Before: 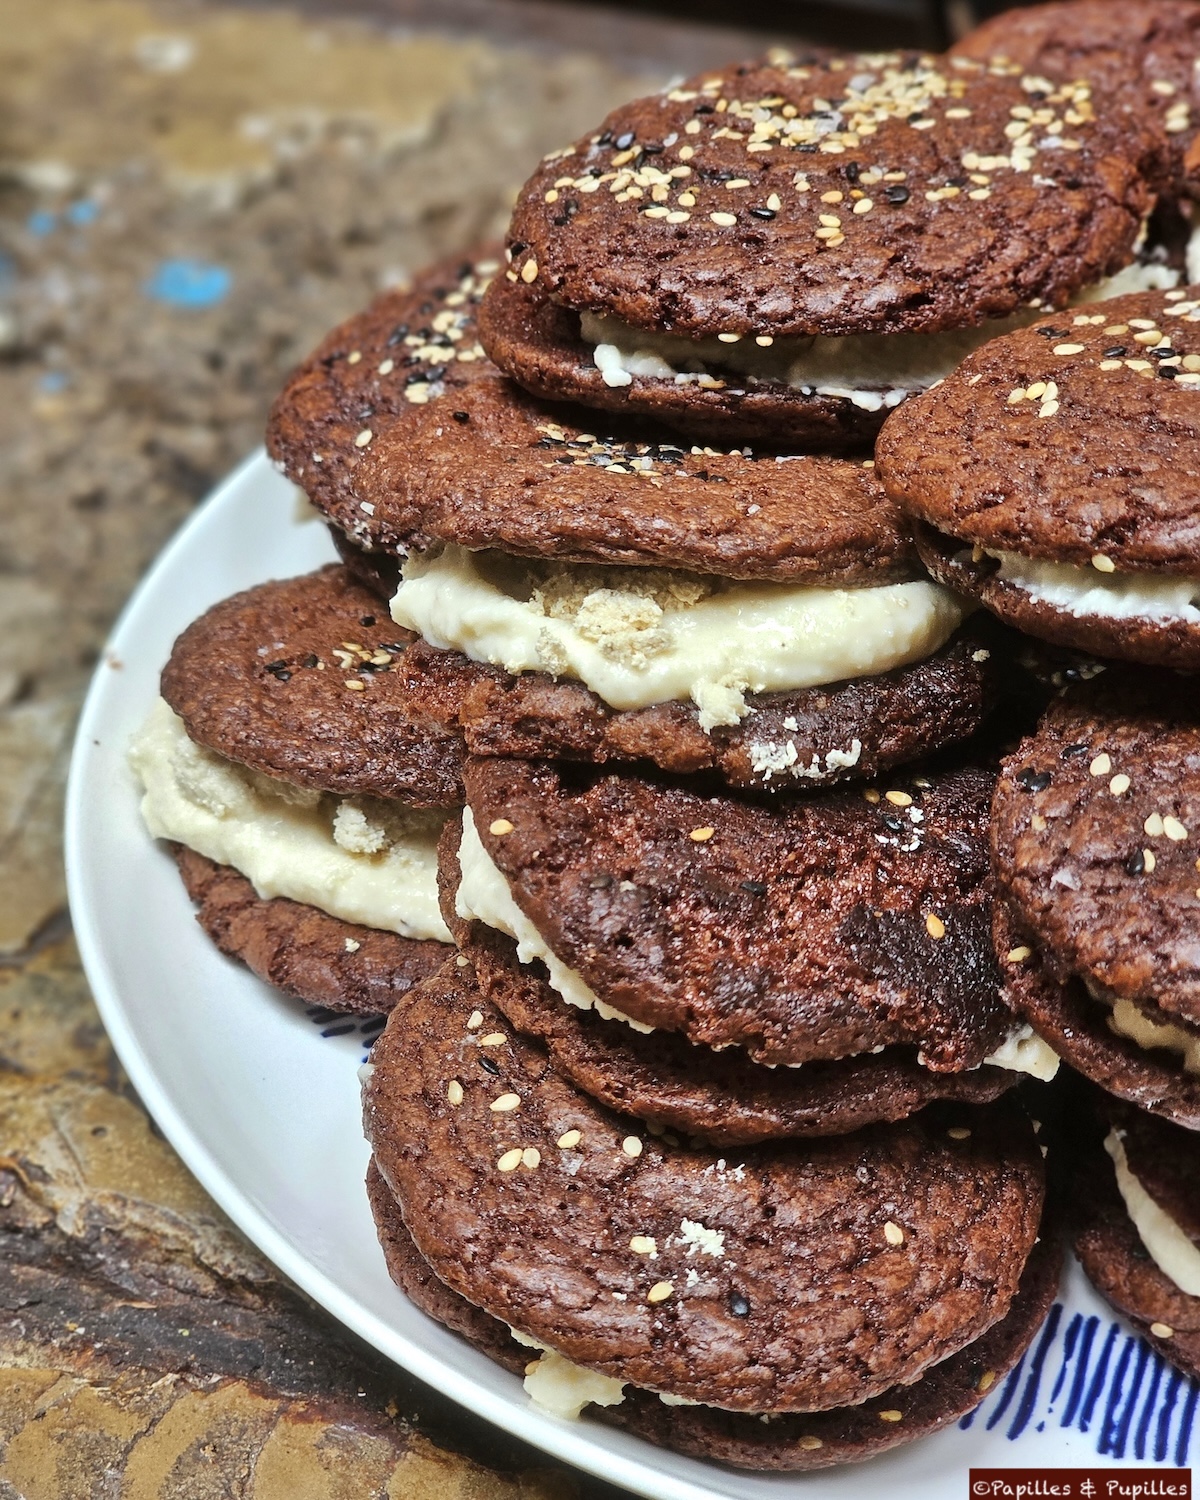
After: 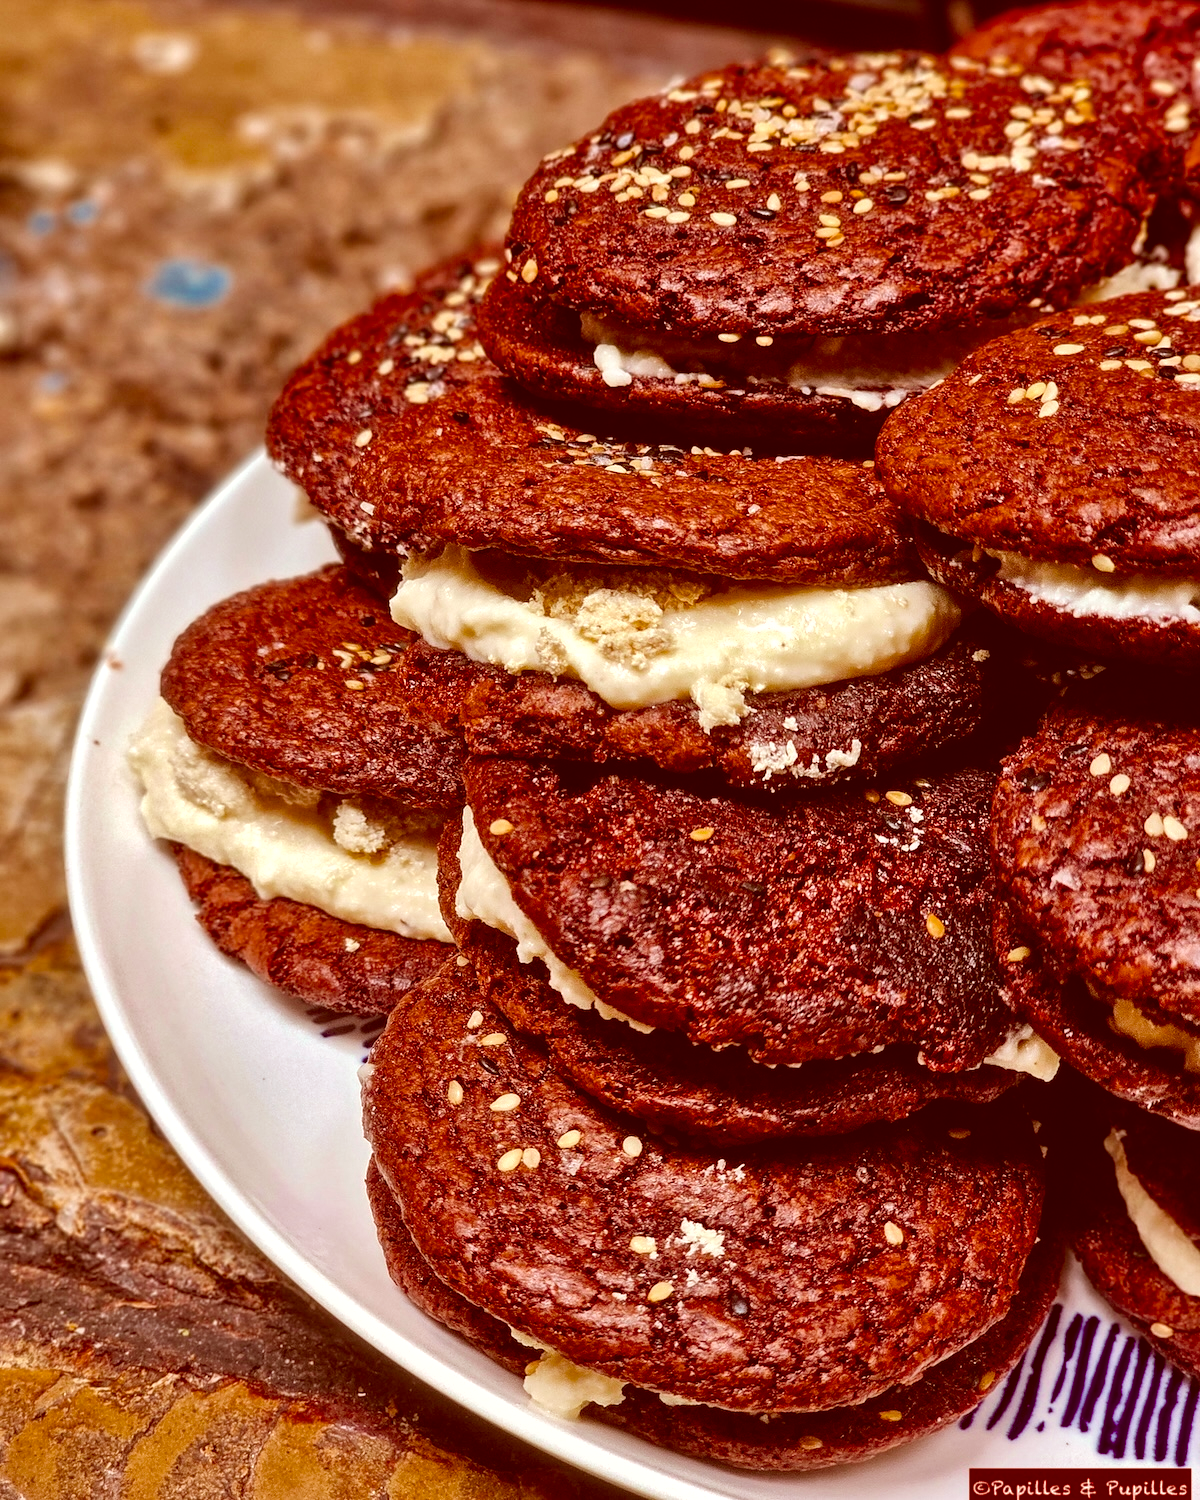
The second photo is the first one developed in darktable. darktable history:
color balance rgb: perceptual saturation grading › global saturation 30.088%, perceptual brilliance grading › global brilliance 2.296%, perceptual brilliance grading › highlights -3.544%, saturation formula JzAzBz (2021)
color correction: highlights a* 9.52, highlights b* 9.08, shadows a* 39.28, shadows b* 39.82, saturation 0.803
local contrast: highlights 99%, shadows 85%, detail 160%, midtone range 0.2
